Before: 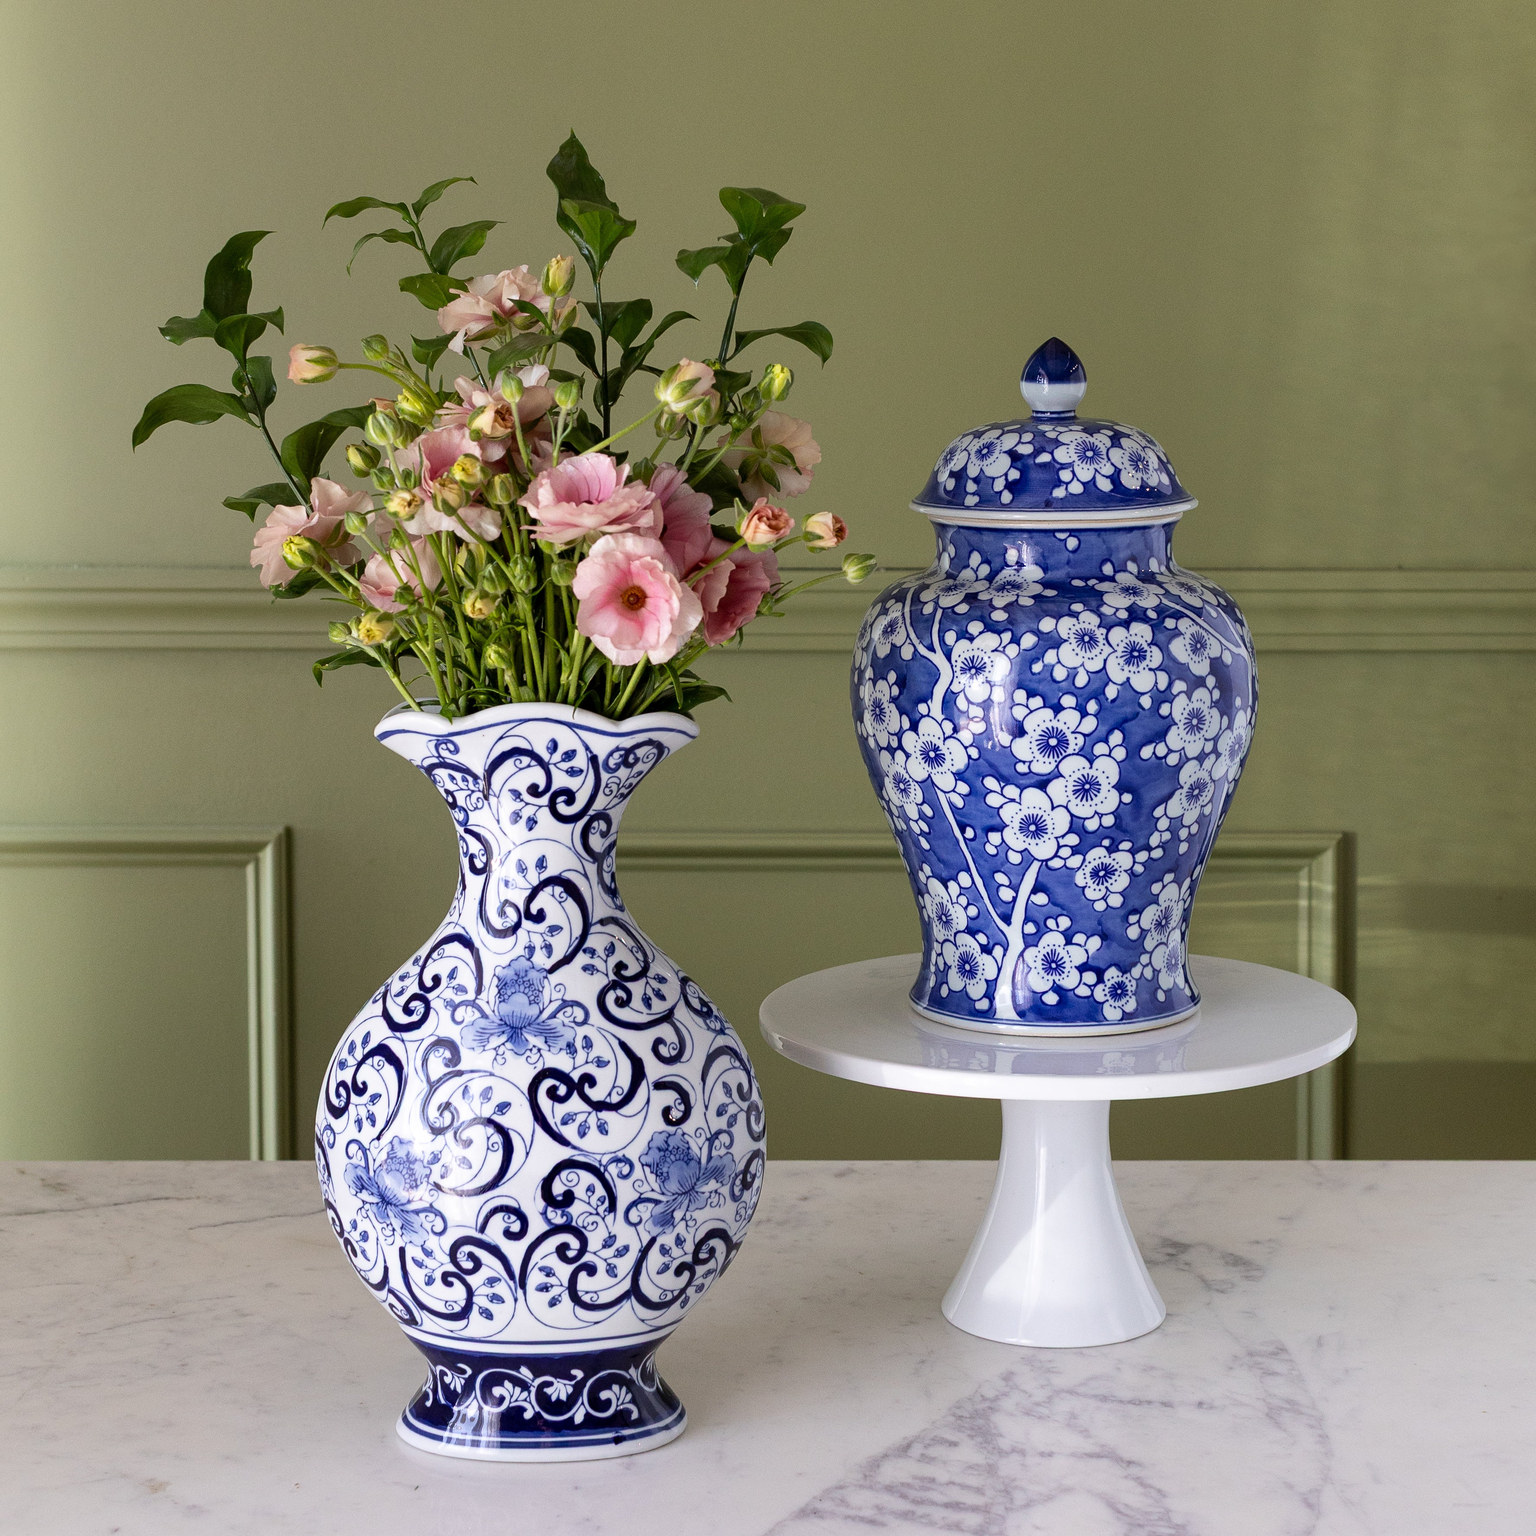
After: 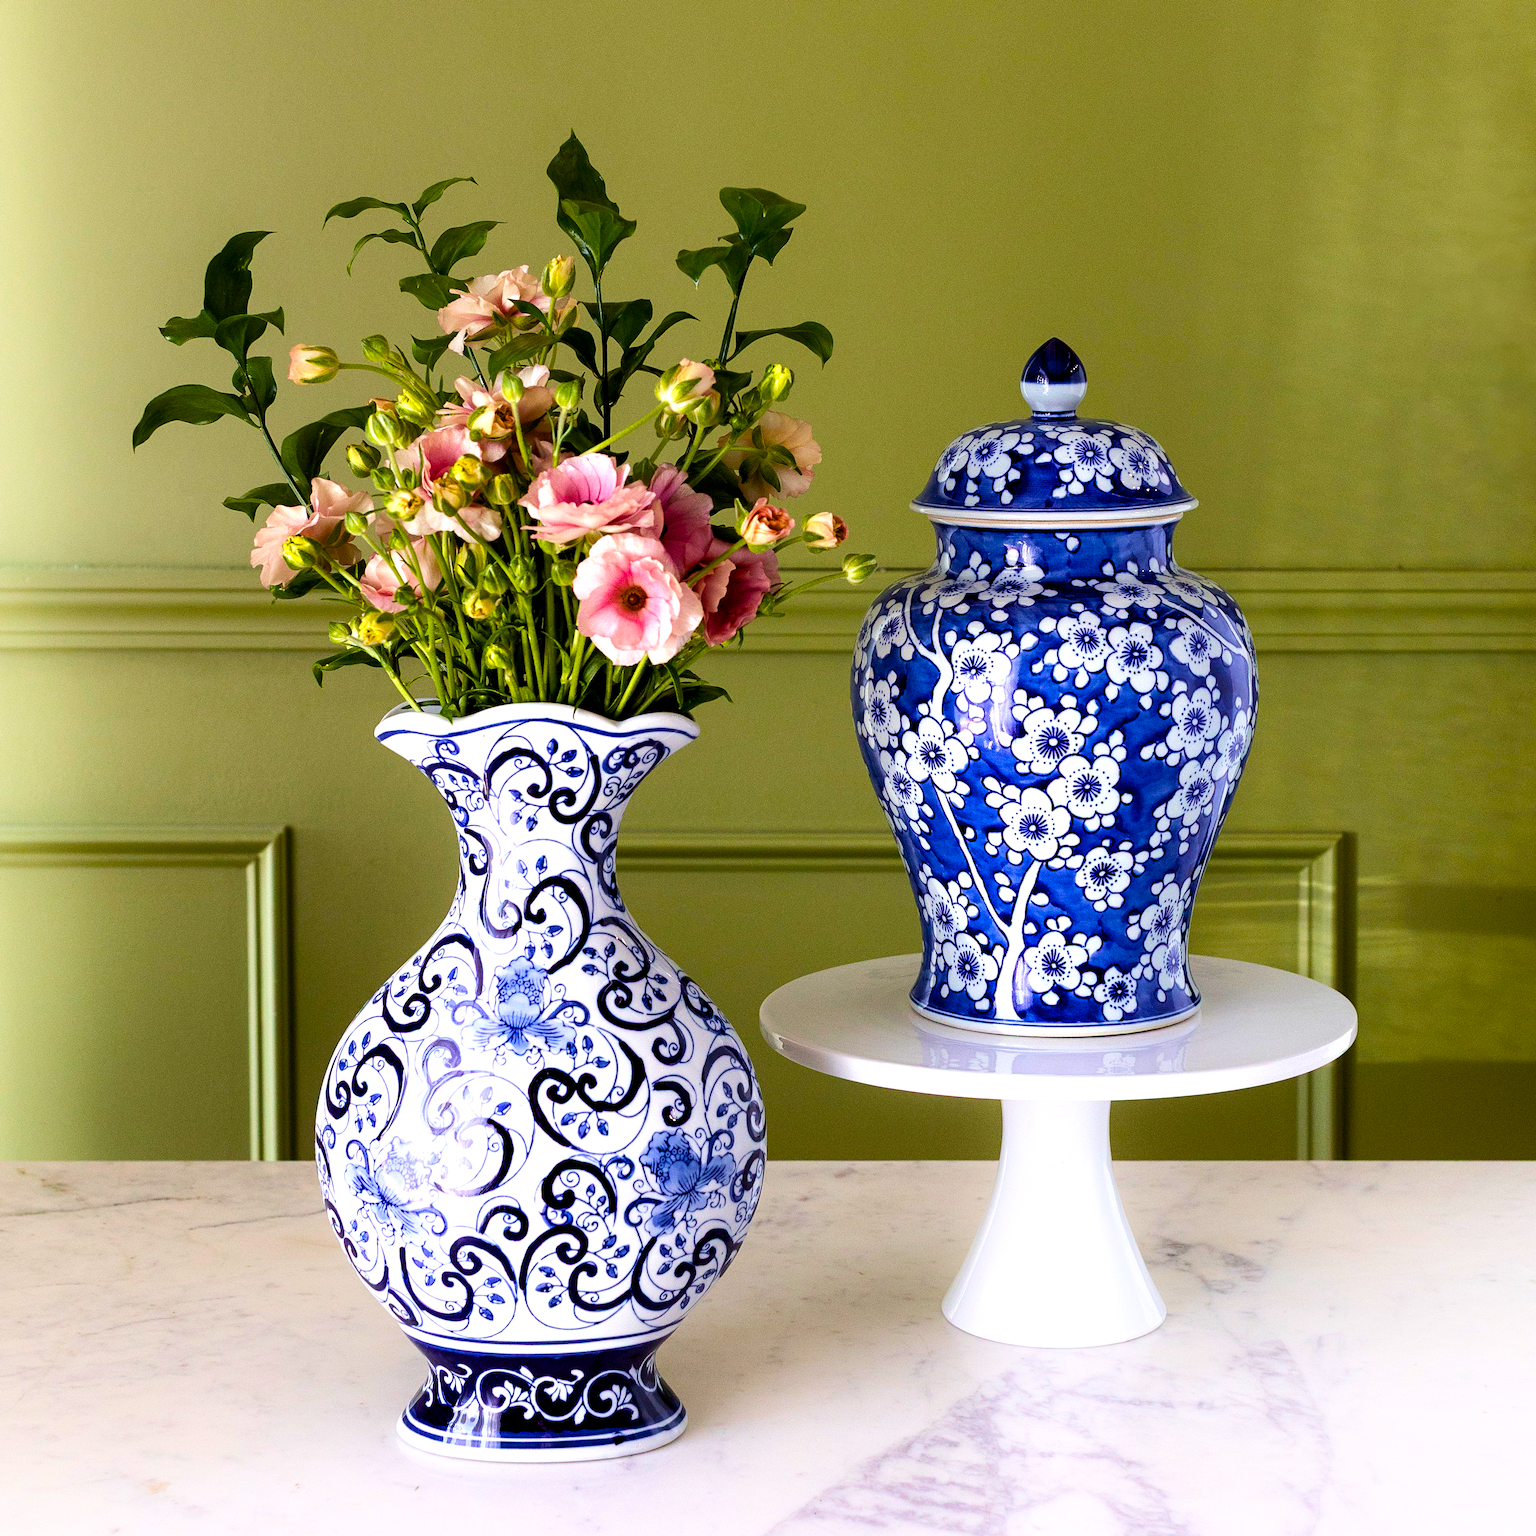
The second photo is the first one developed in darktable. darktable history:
color balance rgb: global offset › luminance -0.37%, perceptual saturation grading › highlights -17.77%, perceptual saturation grading › mid-tones 33.1%, perceptual saturation grading › shadows 50.52%, perceptual brilliance grading › highlights 20%, perceptual brilliance grading › mid-tones 20%, perceptual brilliance grading › shadows -20%, global vibrance 50%
shadows and highlights: shadows -23.08, highlights 46.15, soften with gaussian
velvia: strength 17%
